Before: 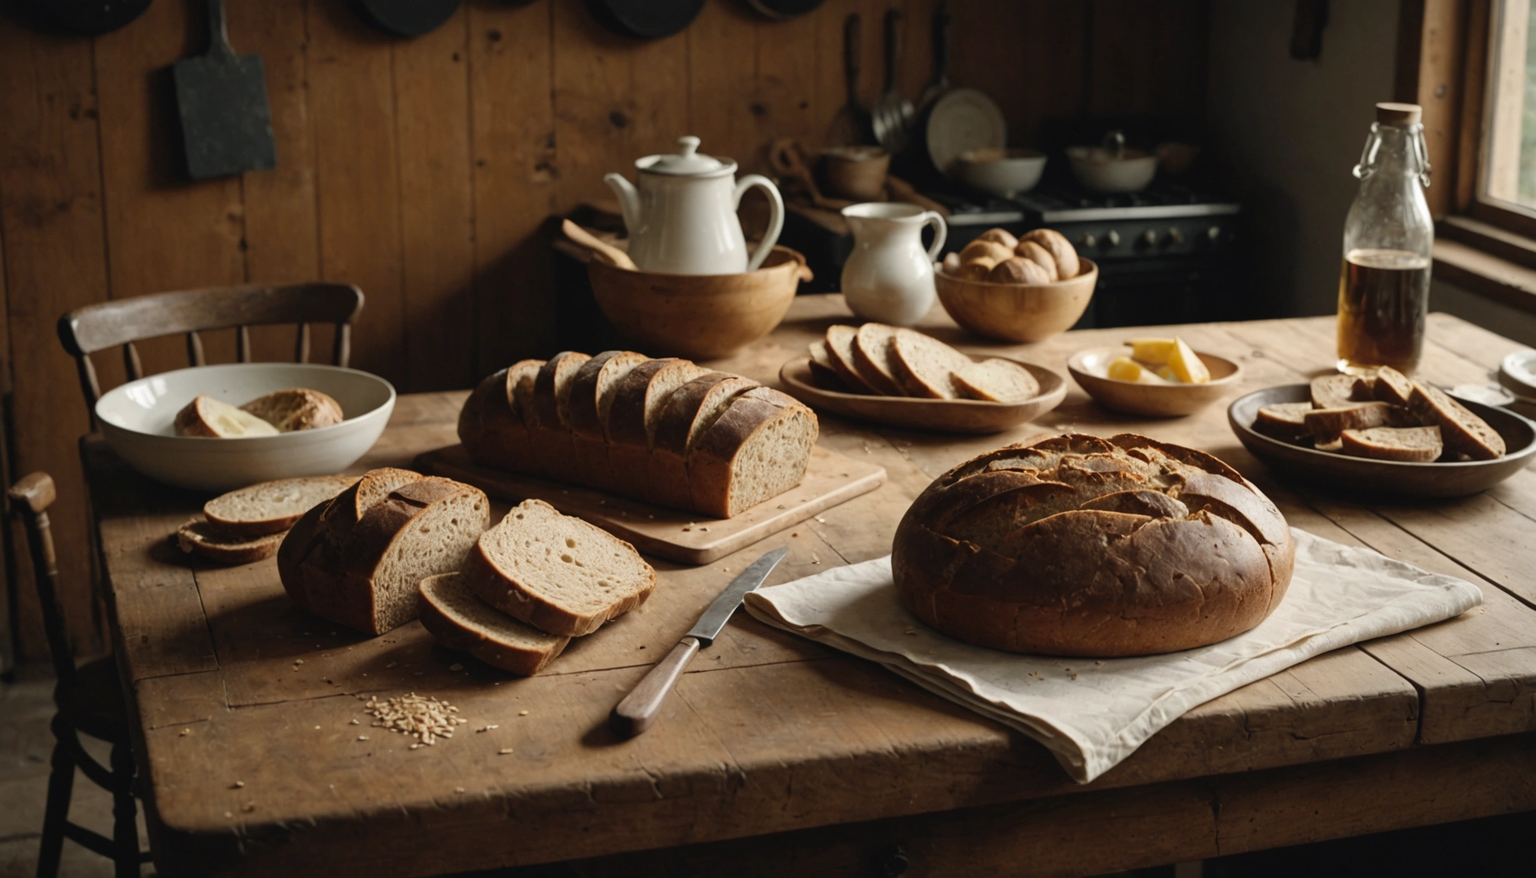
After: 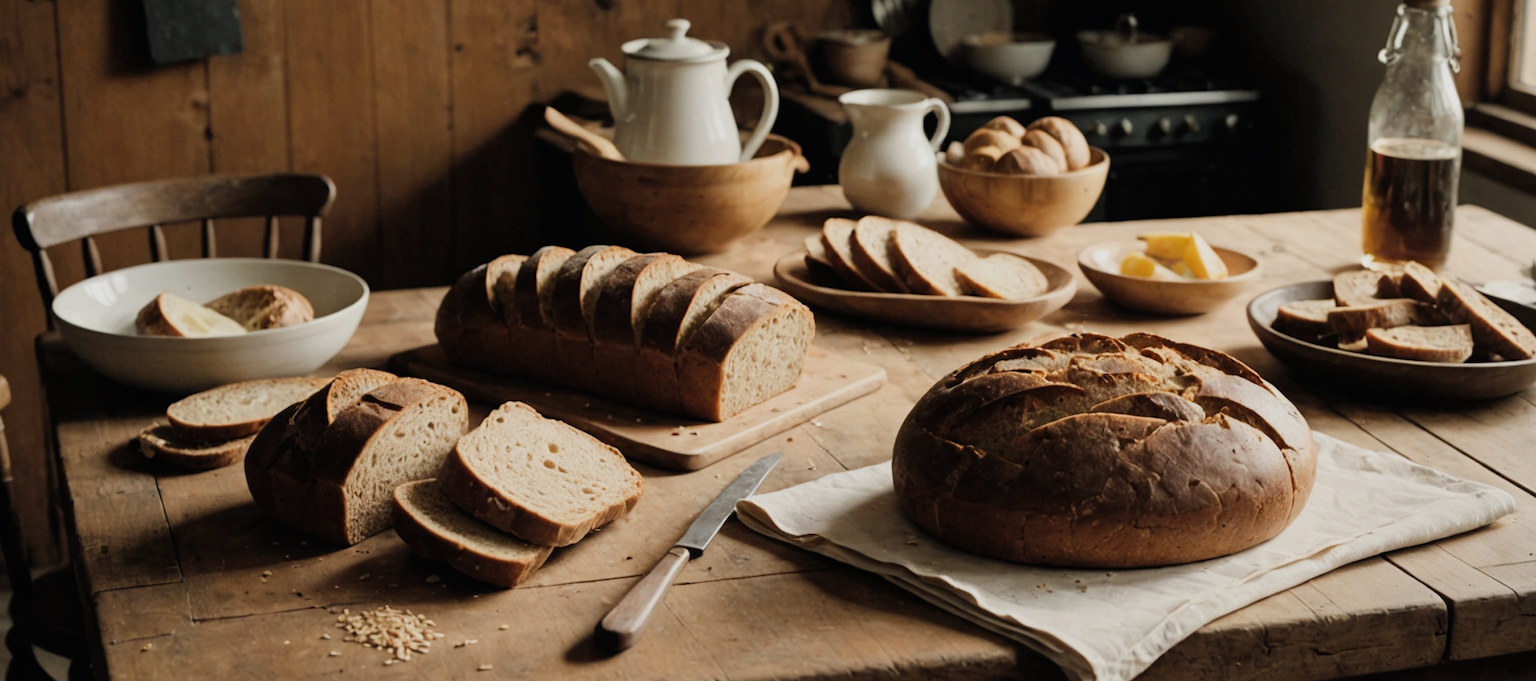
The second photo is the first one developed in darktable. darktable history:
exposure: exposure 0.427 EV, compensate highlight preservation false
crop and rotate: left 3.001%, top 13.508%, right 2.118%, bottom 12.826%
filmic rgb: black relative exposure -7.65 EV, white relative exposure 4.56 EV, hardness 3.61
